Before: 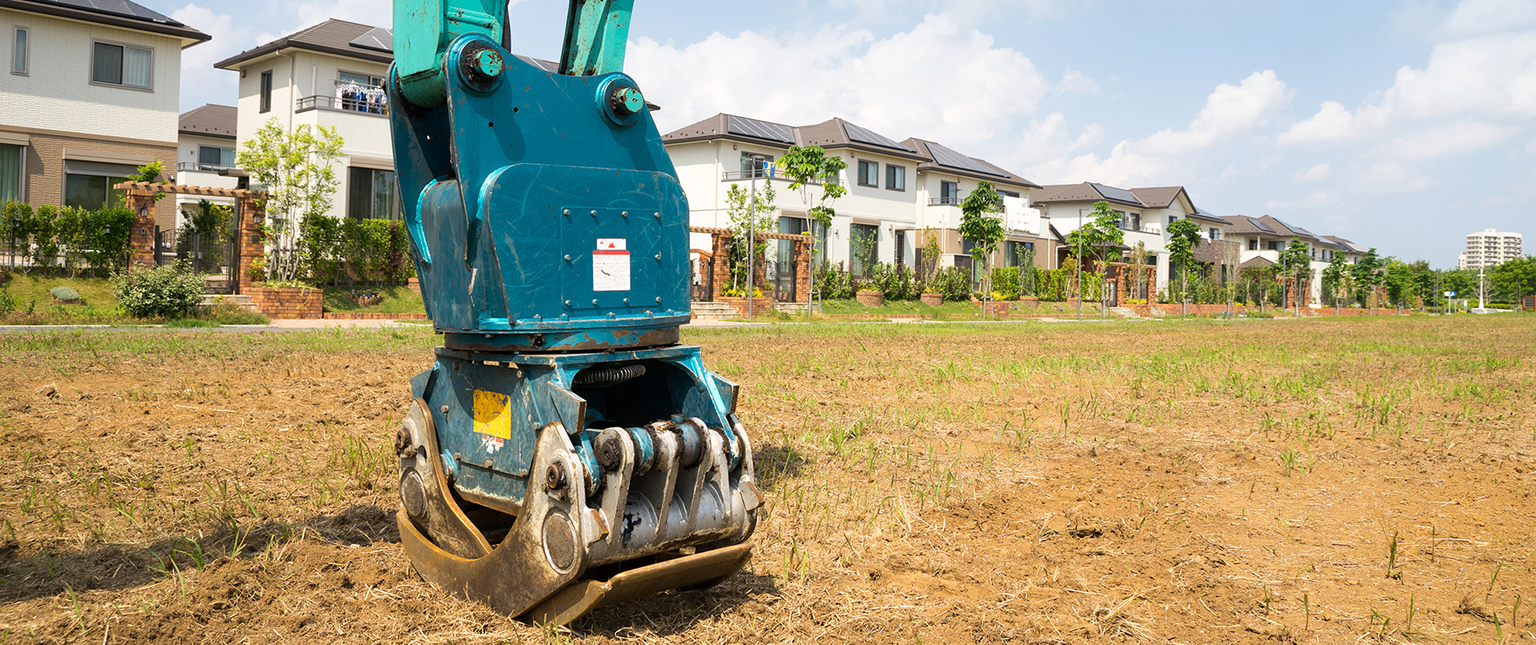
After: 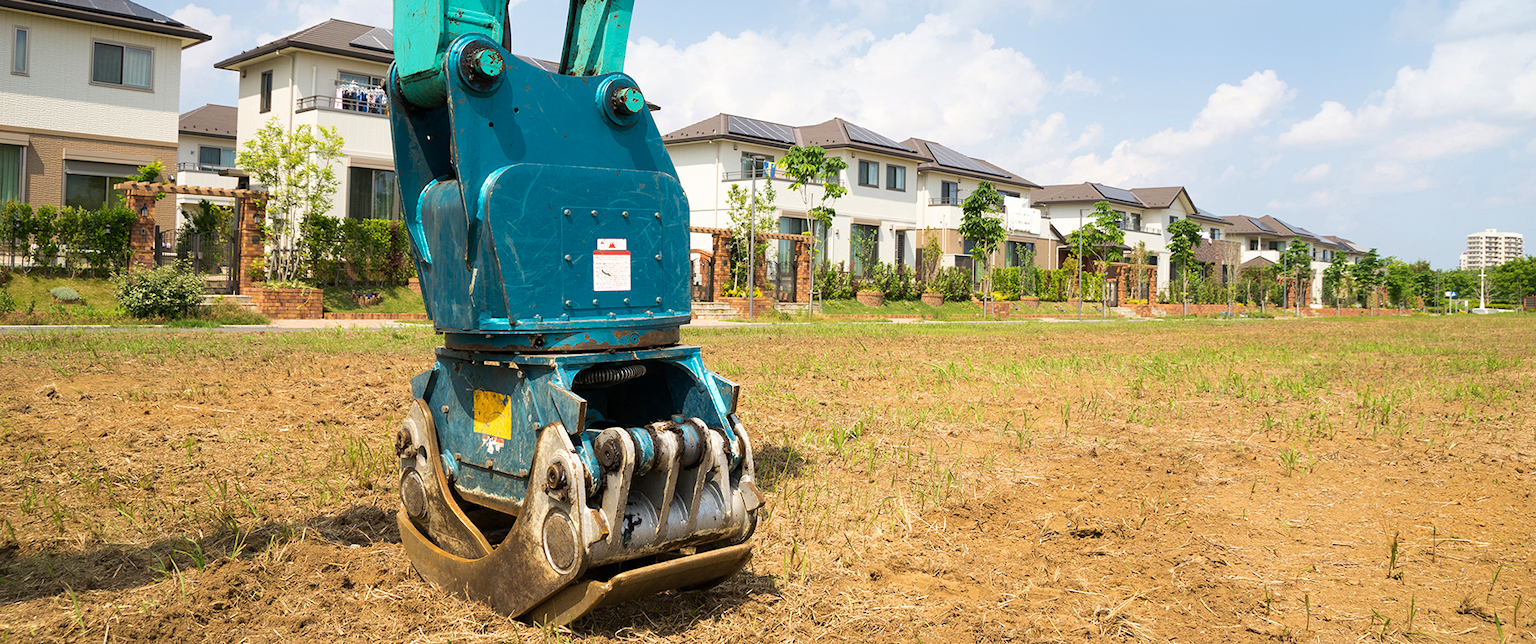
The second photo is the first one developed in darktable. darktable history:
velvia: strength 16.99%
